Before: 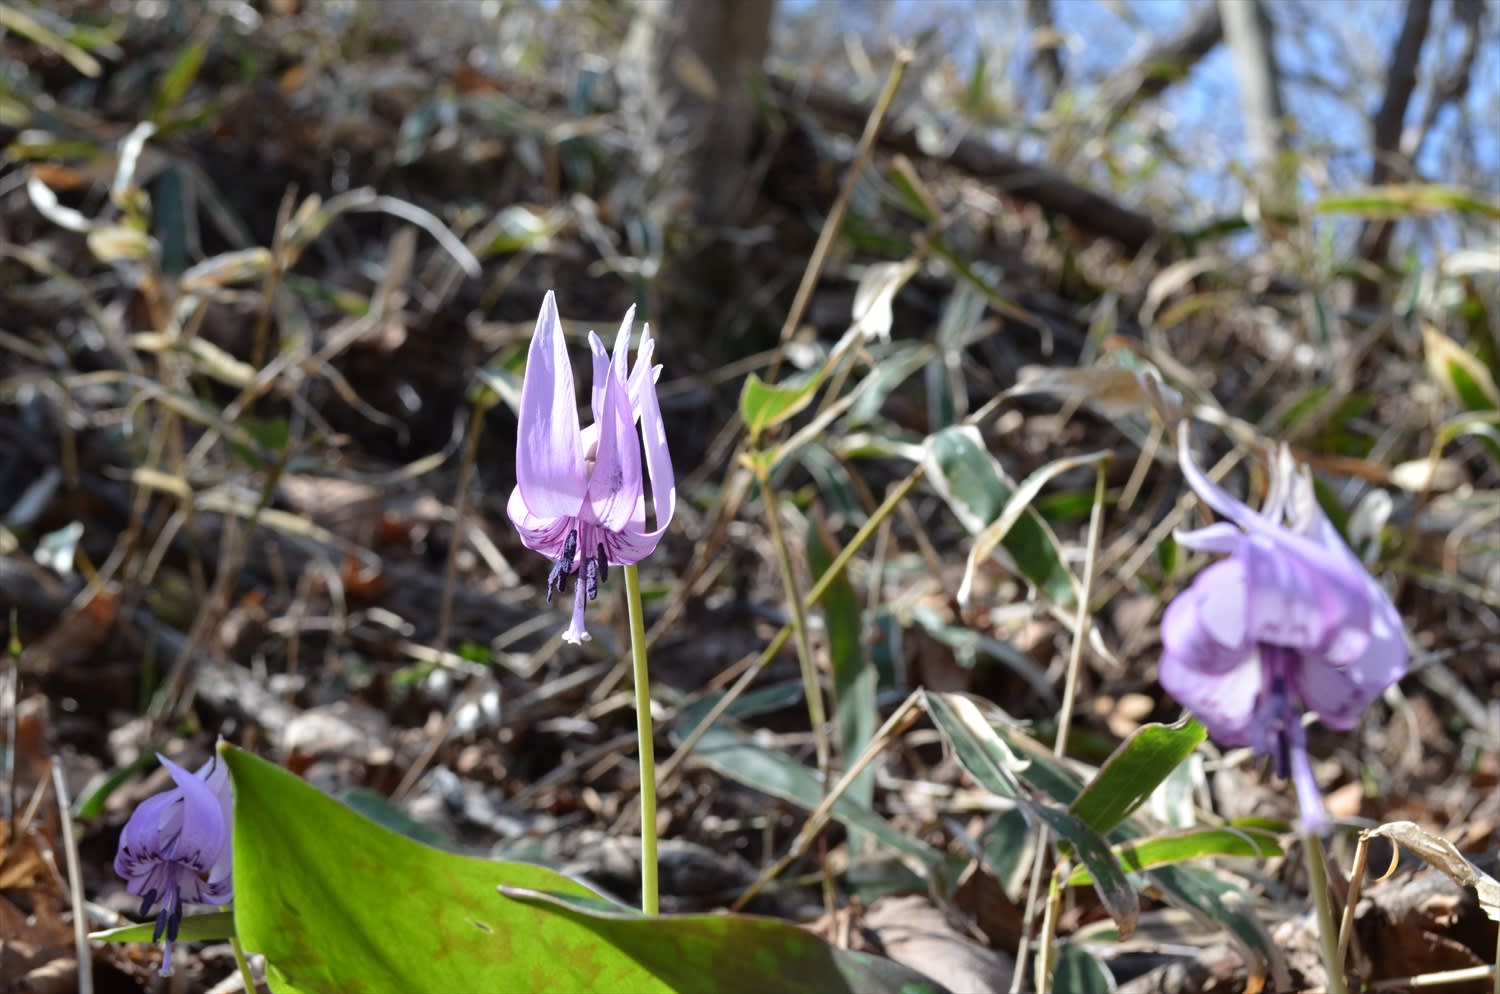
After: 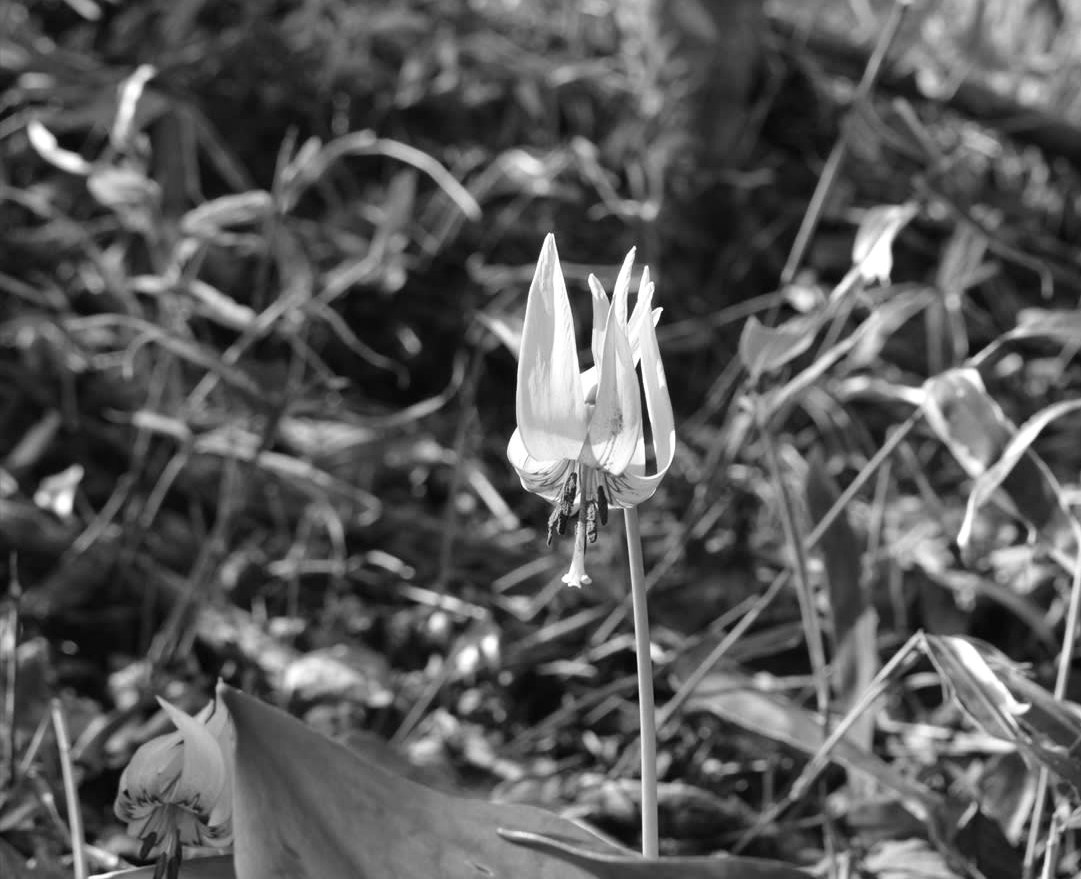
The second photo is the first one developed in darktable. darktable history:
velvia: on, module defaults
crop: top 5.811%, right 27.875%, bottom 5.658%
color calibration: output gray [0.21, 0.42, 0.37, 0], x 0.381, y 0.391, temperature 4086.4 K
